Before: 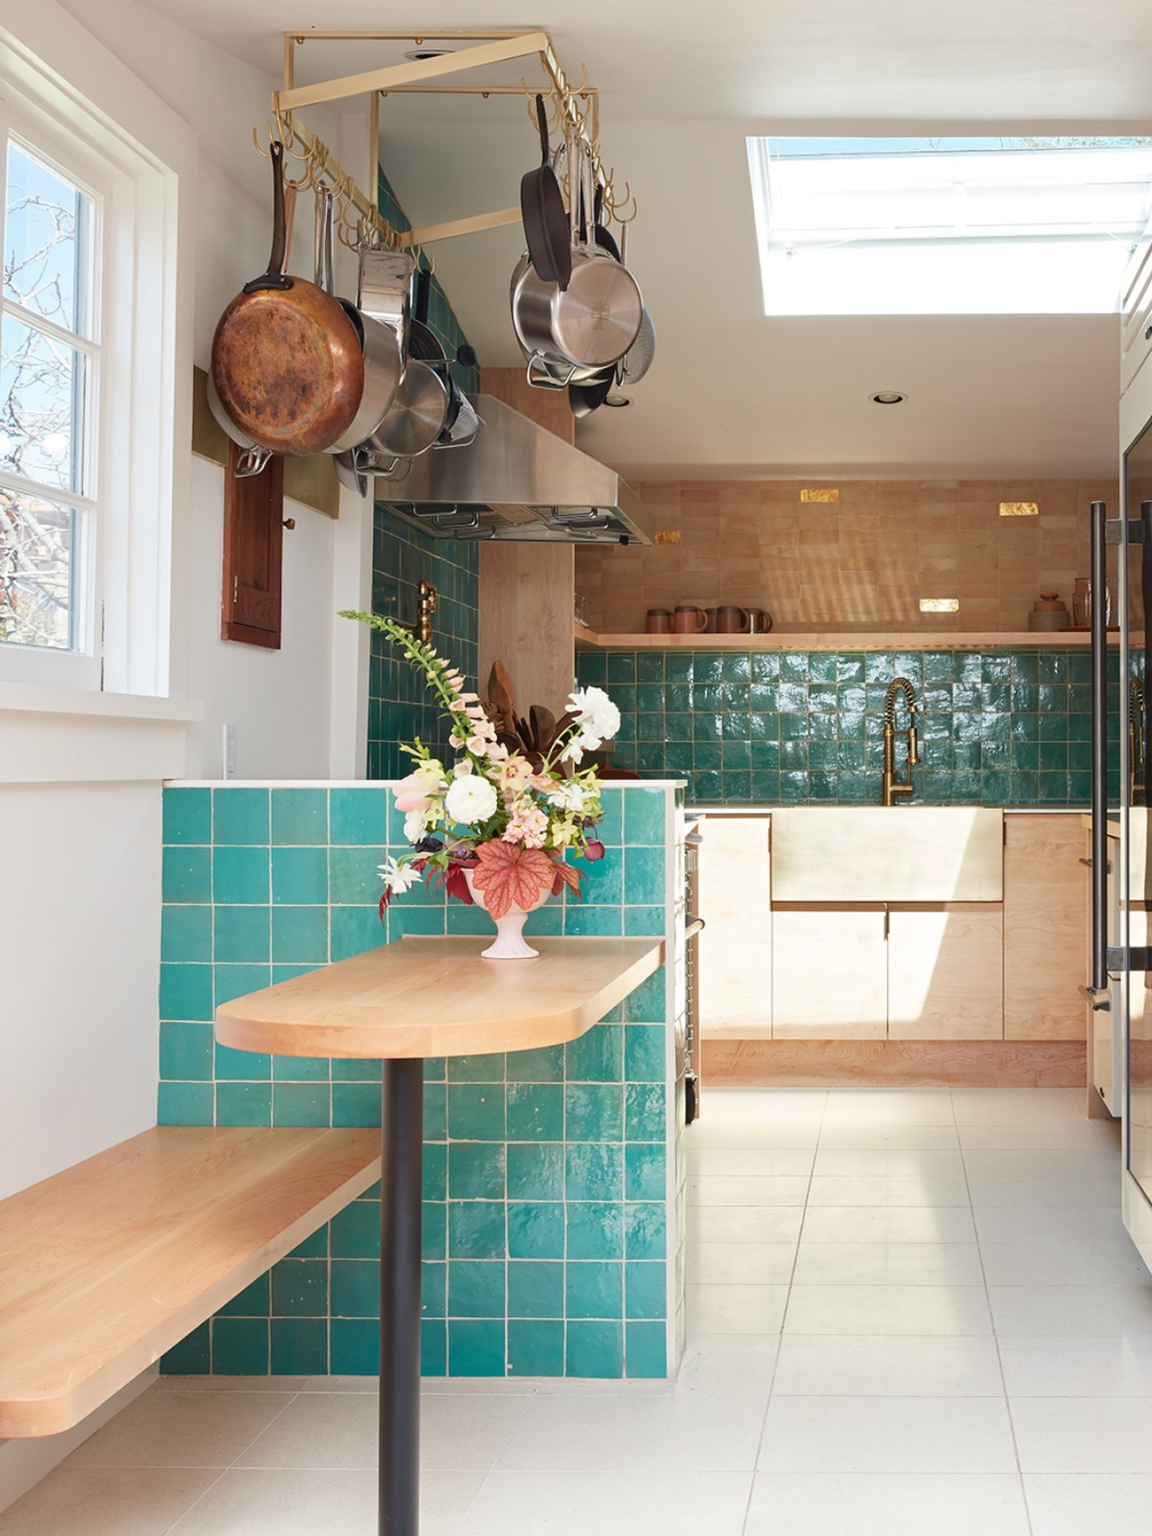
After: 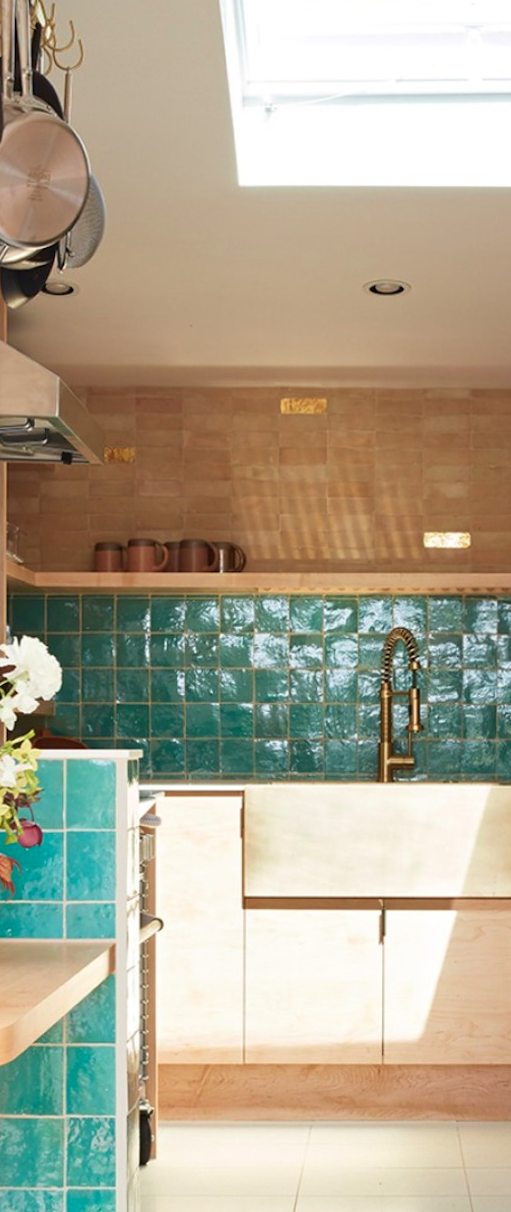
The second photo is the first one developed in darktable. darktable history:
crop and rotate: left 49.936%, top 10.094%, right 13.136%, bottom 24.256%
rotate and perspective: rotation 0.174°, lens shift (vertical) 0.013, lens shift (horizontal) 0.019, shear 0.001, automatic cropping original format, crop left 0.007, crop right 0.991, crop top 0.016, crop bottom 0.997
velvia: on, module defaults
